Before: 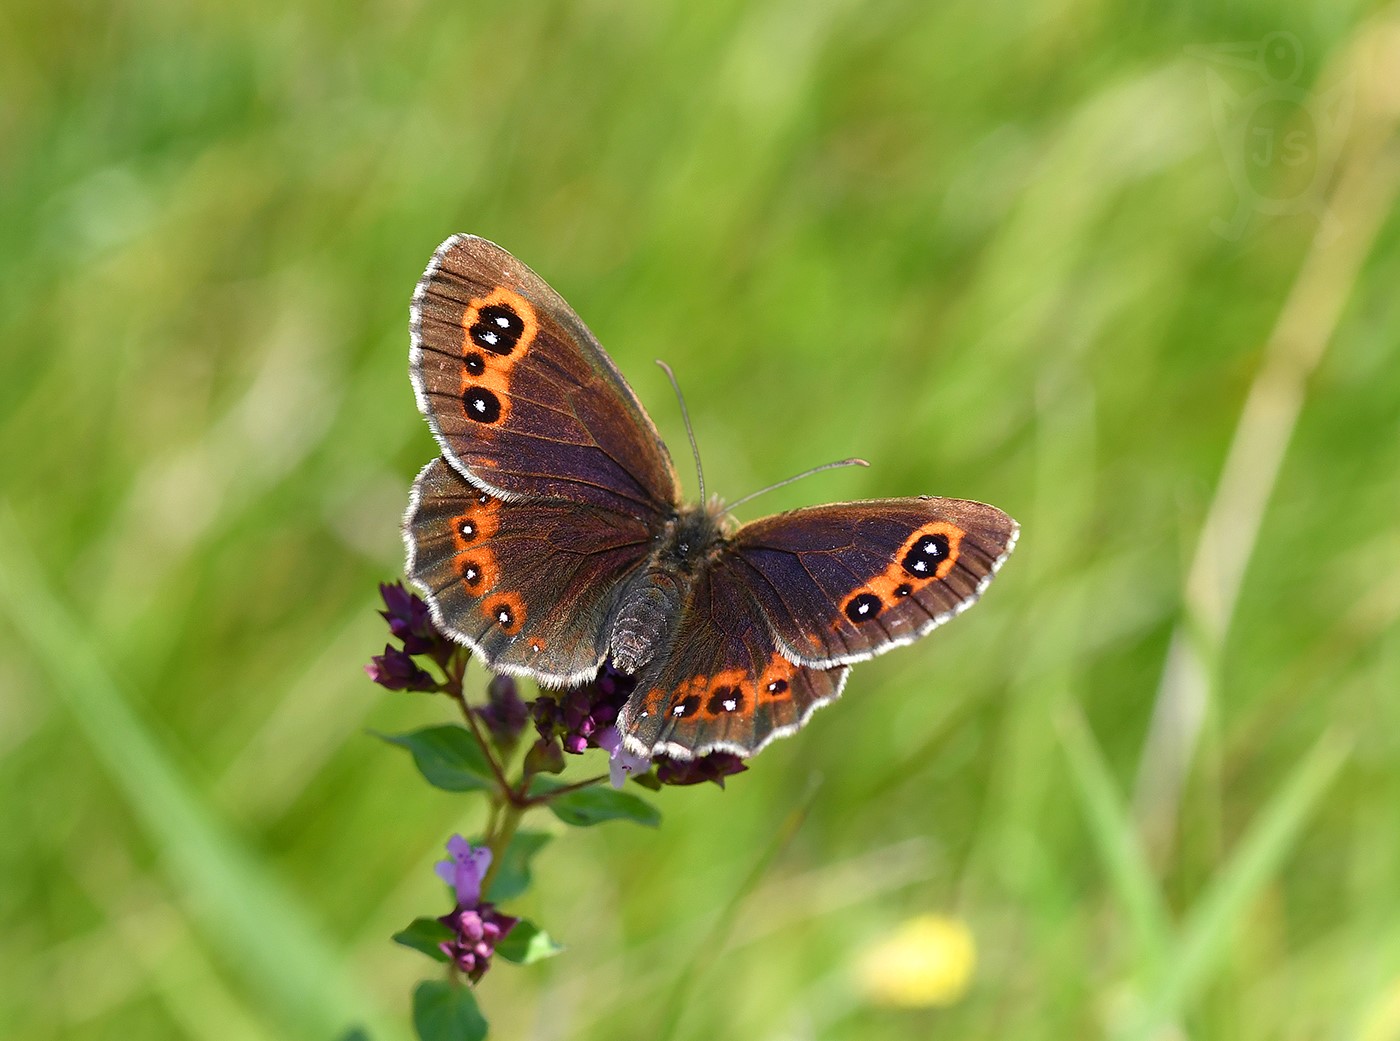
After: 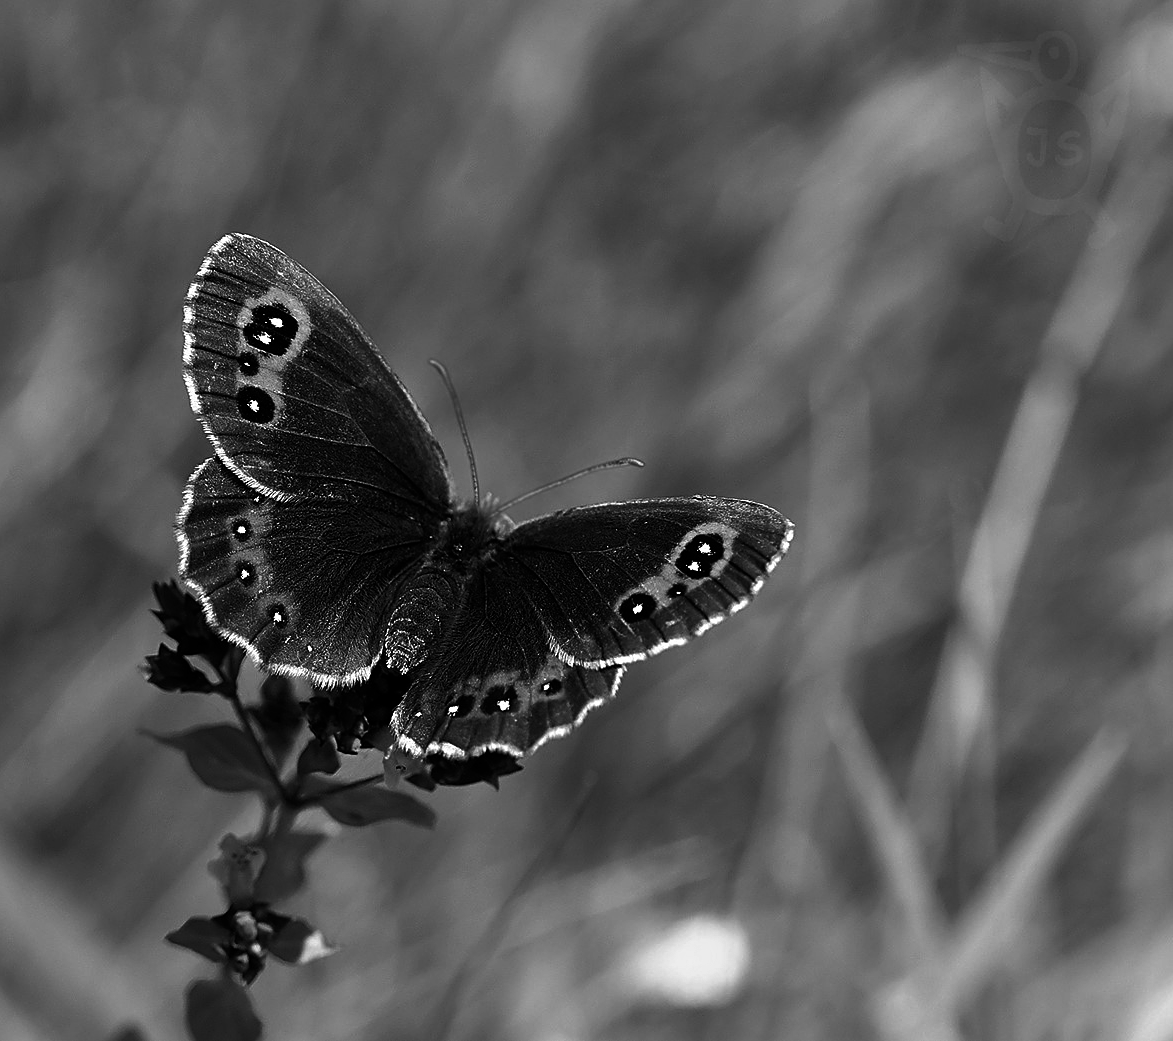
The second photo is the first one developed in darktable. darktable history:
sharpen: on, module defaults
contrast brightness saturation: contrast -0.03, brightness -0.59, saturation -1
crop: left 16.145%
